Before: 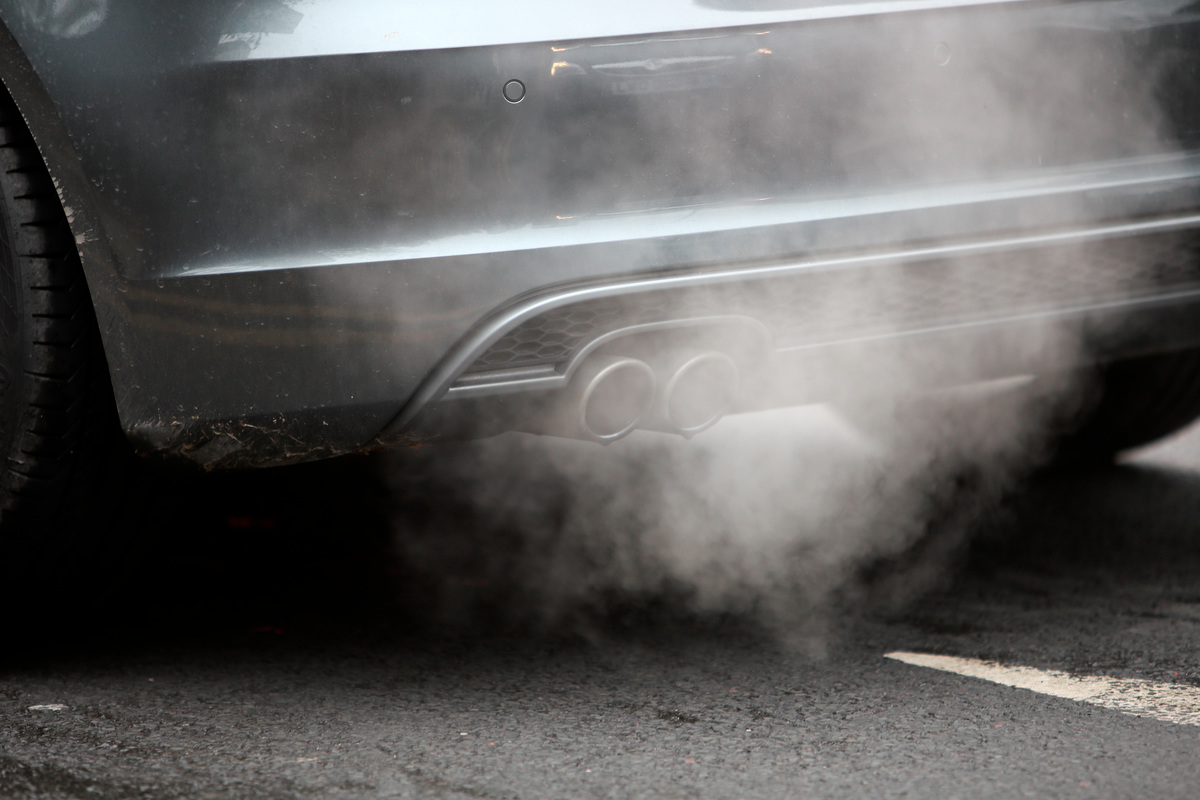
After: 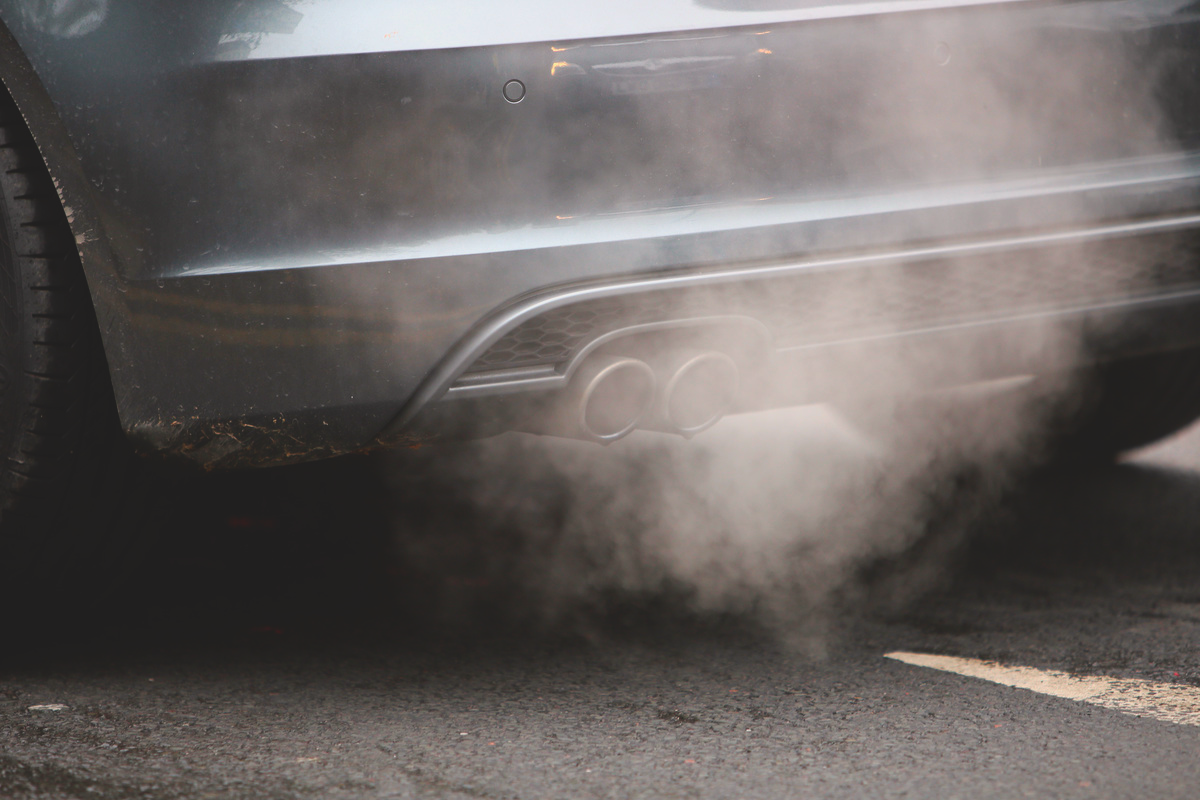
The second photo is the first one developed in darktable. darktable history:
color correction: highlights a* 3.22, highlights b* 1.93, saturation 1.19
contrast brightness saturation: brightness -0.02, saturation 0.35
color balance: lift [1.01, 1, 1, 1], gamma [1.097, 1, 1, 1], gain [0.85, 1, 1, 1]
white balance: emerald 1
